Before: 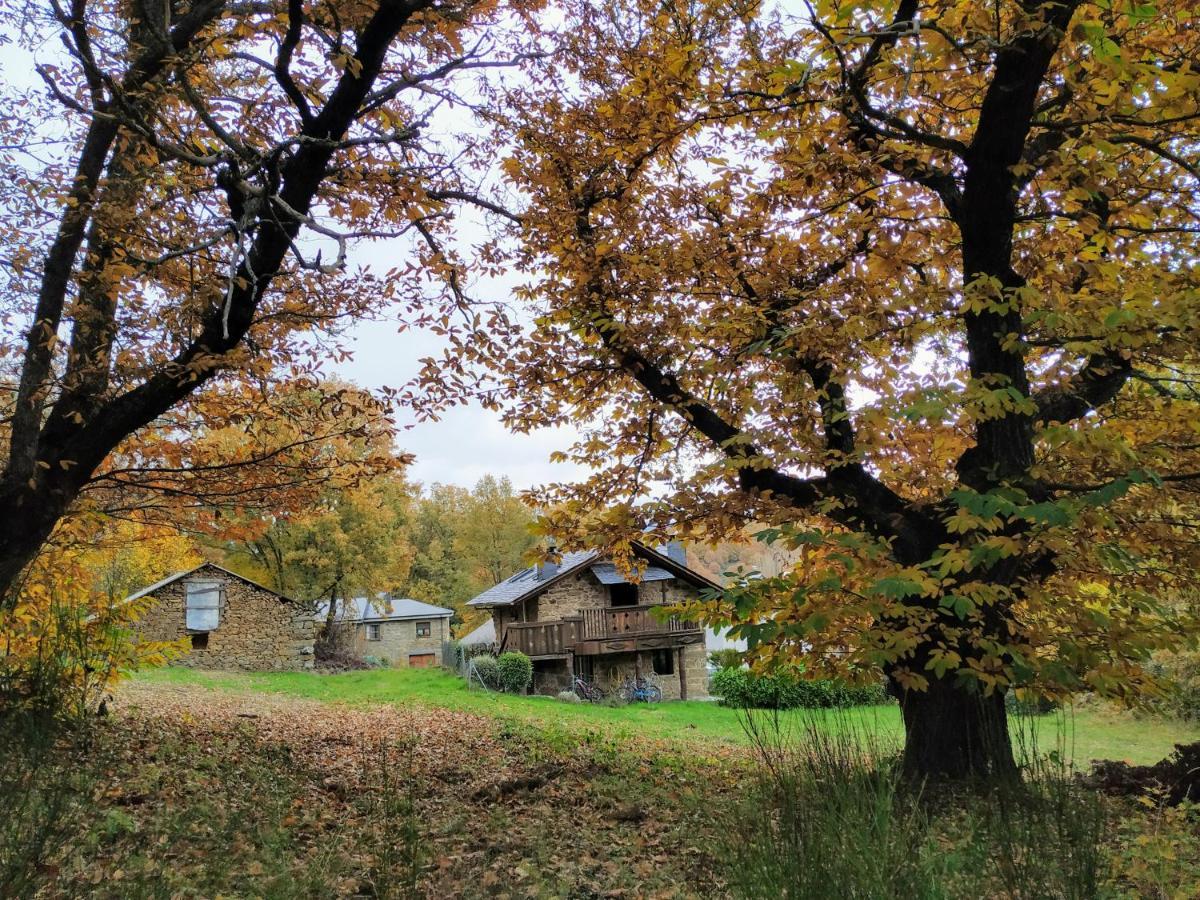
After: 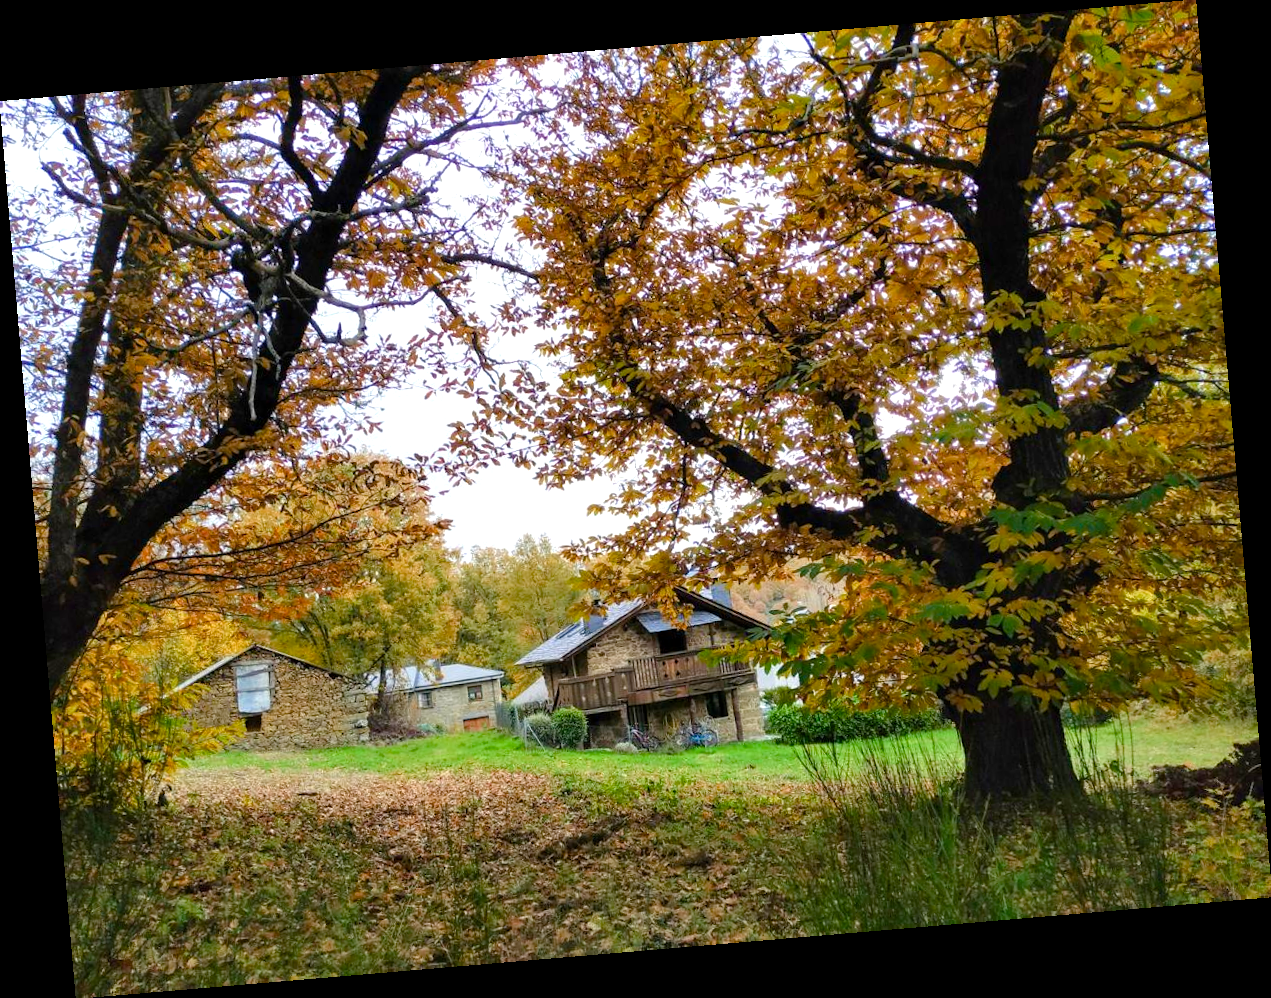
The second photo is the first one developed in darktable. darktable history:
color balance rgb: perceptual saturation grading › global saturation 25%, perceptual saturation grading › highlights -50%, perceptual saturation grading › shadows 30%, perceptual brilliance grading › global brilliance 12%, global vibrance 20%
rotate and perspective: rotation -4.86°, automatic cropping off
